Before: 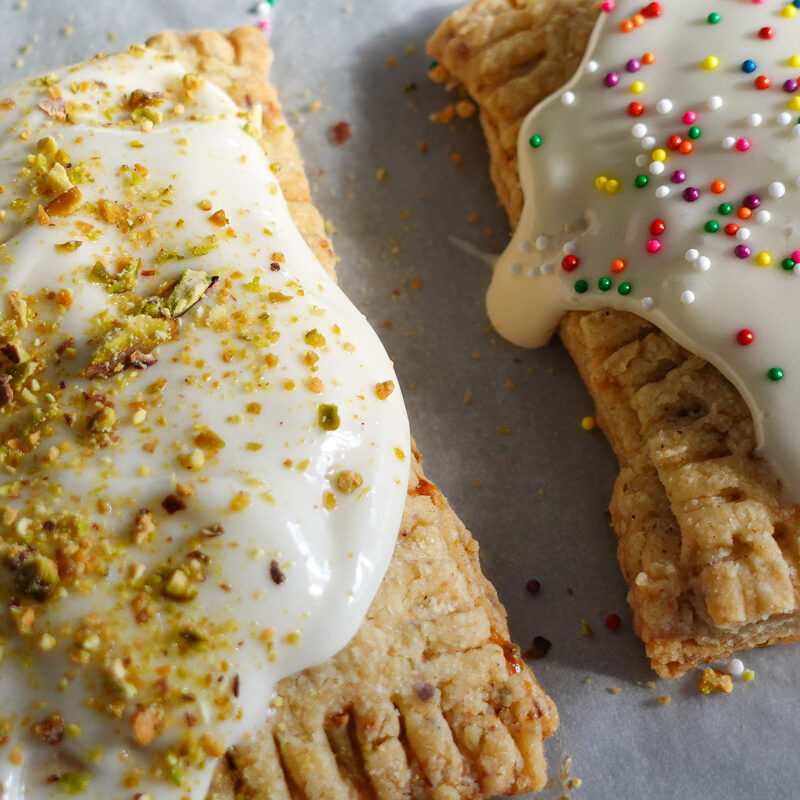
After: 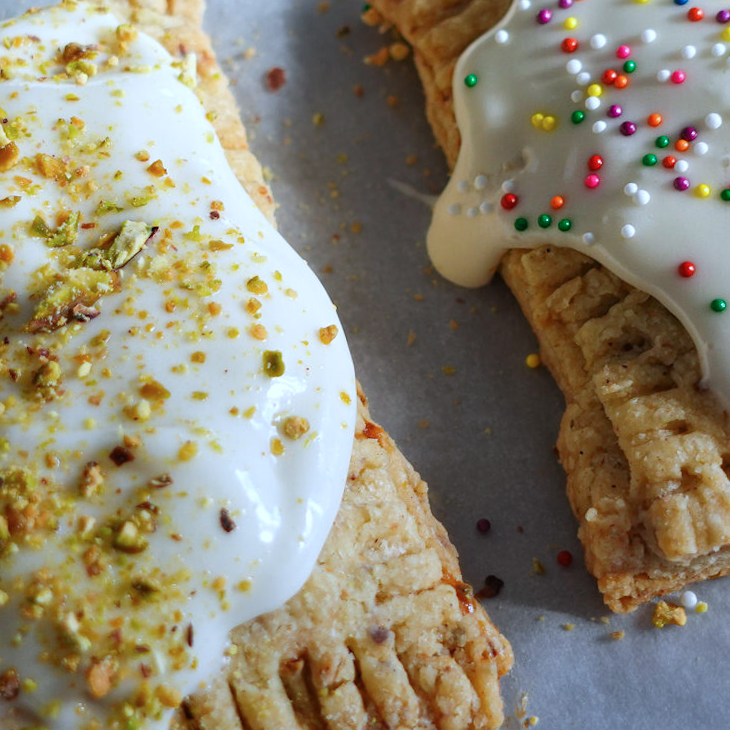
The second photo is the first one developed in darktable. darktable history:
white balance: red 0.982, blue 1.018
crop and rotate: angle 1.96°, left 5.673%, top 5.673%
color calibration: x 0.37, y 0.382, temperature 4313.32 K
